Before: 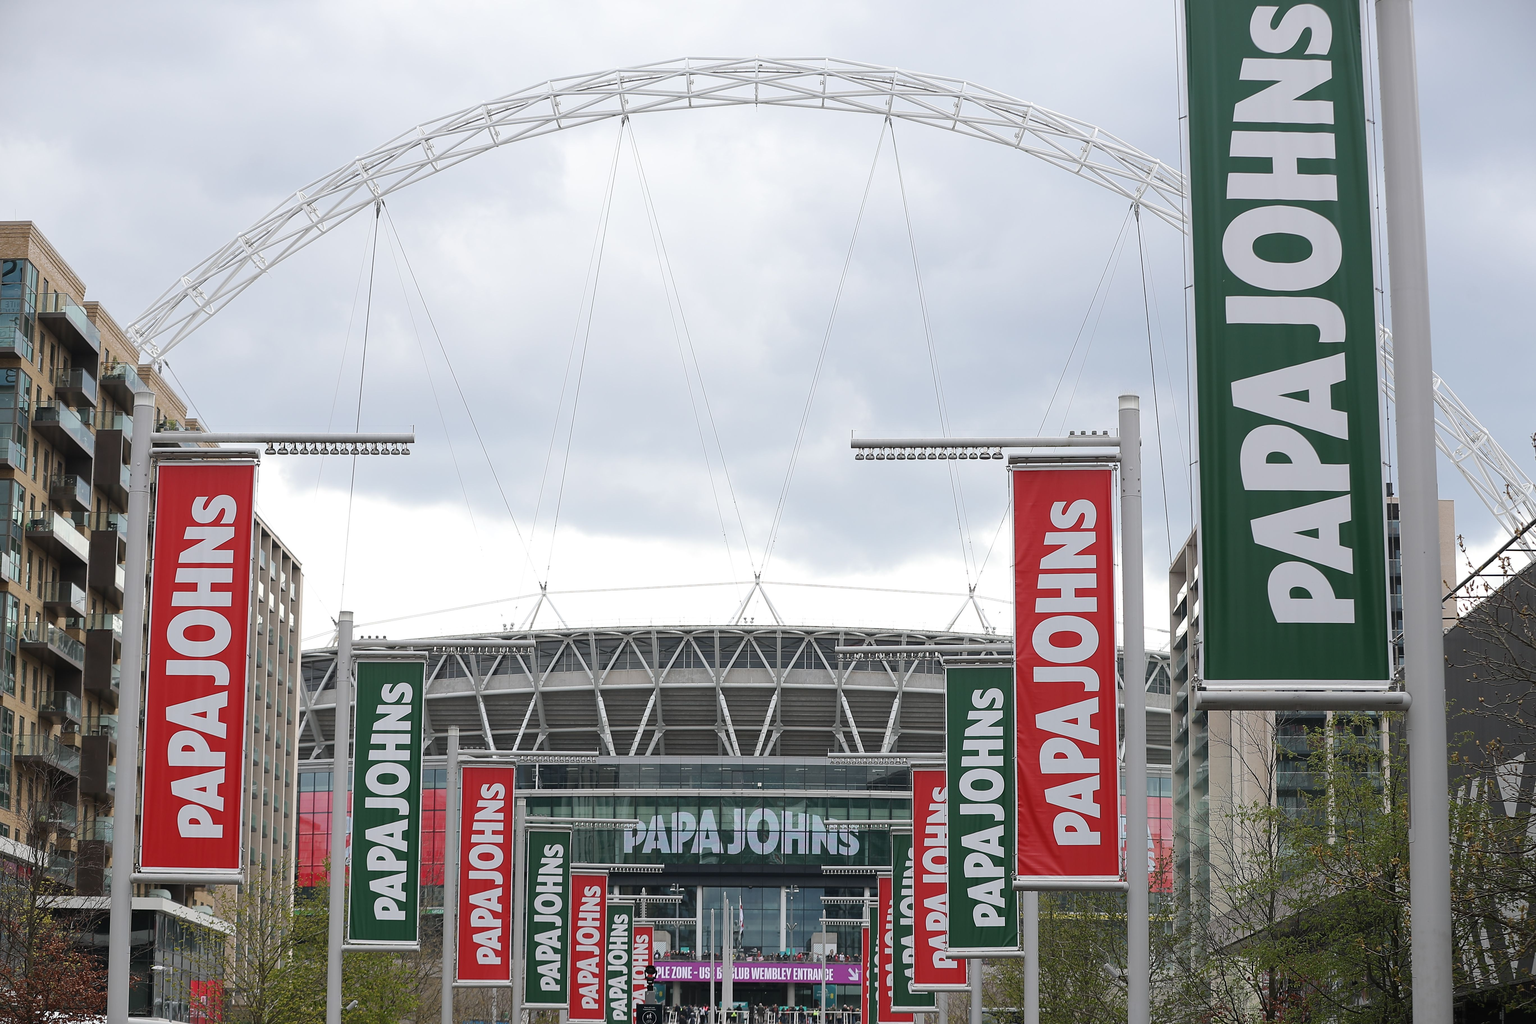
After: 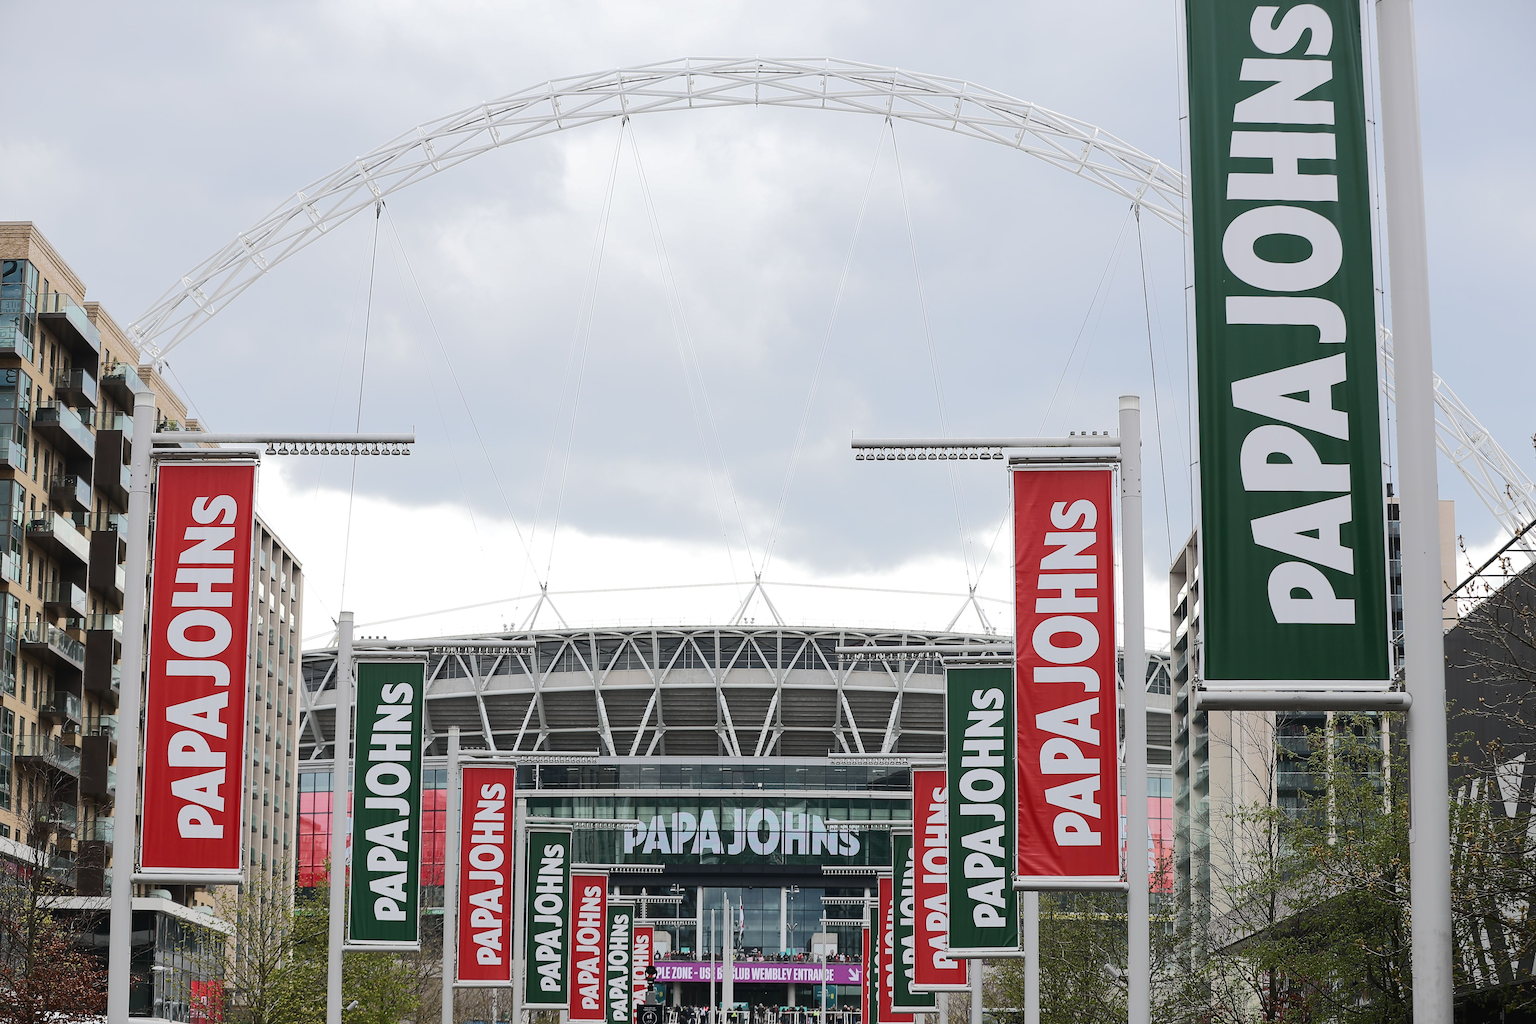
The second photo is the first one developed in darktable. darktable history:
tone curve: curves: ch0 [(0, 0) (0.003, 0.015) (0.011, 0.019) (0.025, 0.025) (0.044, 0.039) (0.069, 0.053) (0.1, 0.076) (0.136, 0.107) (0.177, 0.143) (0.224, 0.19) (0.277, 0.253) (0.335, 0.32) (0.399, 0.412) (0.468, 0.524) (0.543, 0.668) (0.623, 0.717) (0.709, 0.769) (0.801, 0.82) (0.898, 0.865) (1, 1)], color space Lab, independent channels, preserve colors none
